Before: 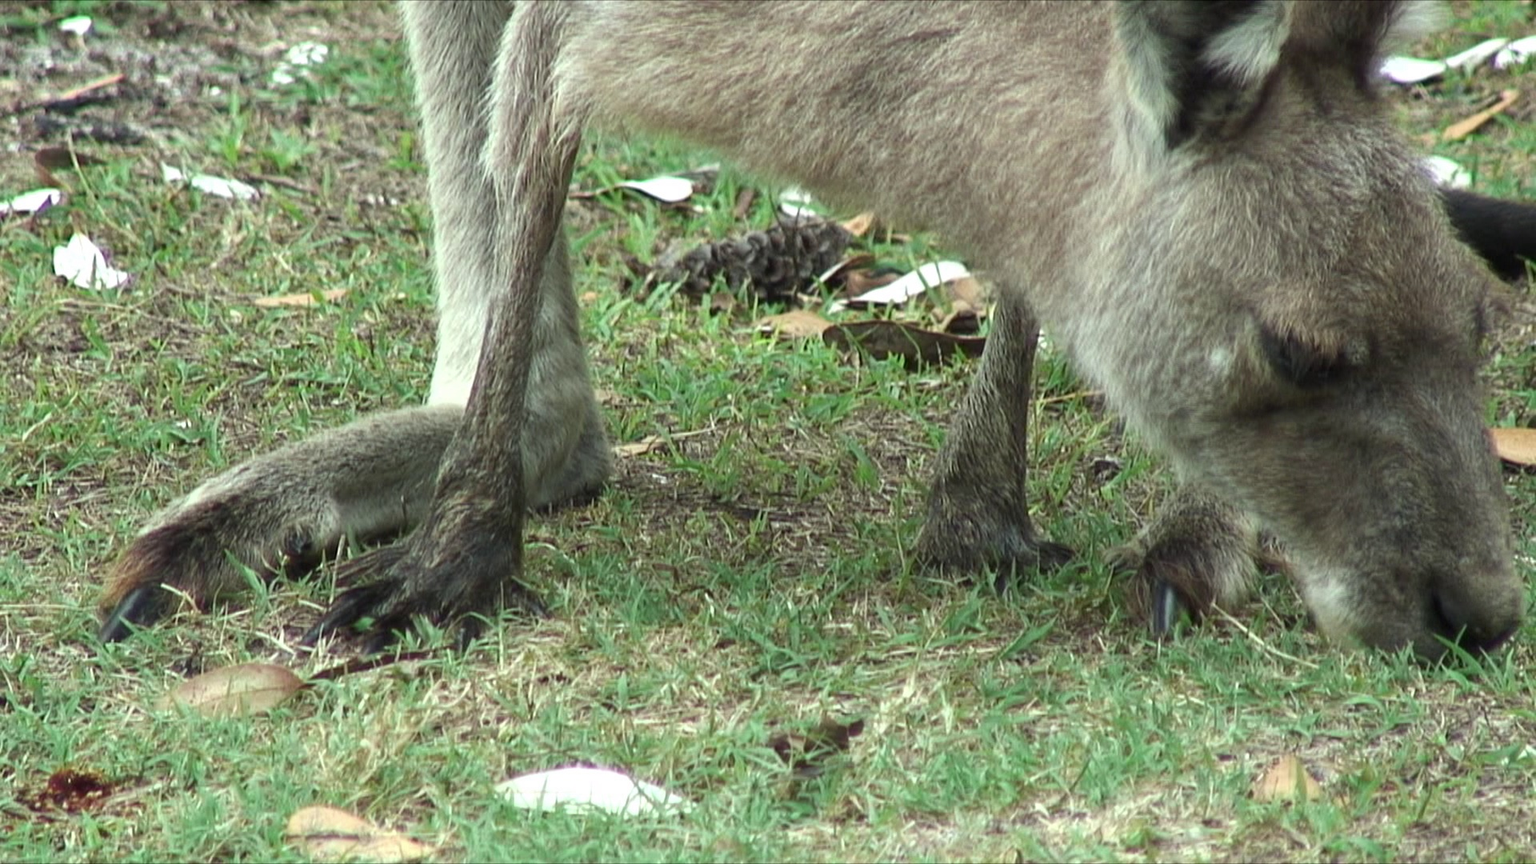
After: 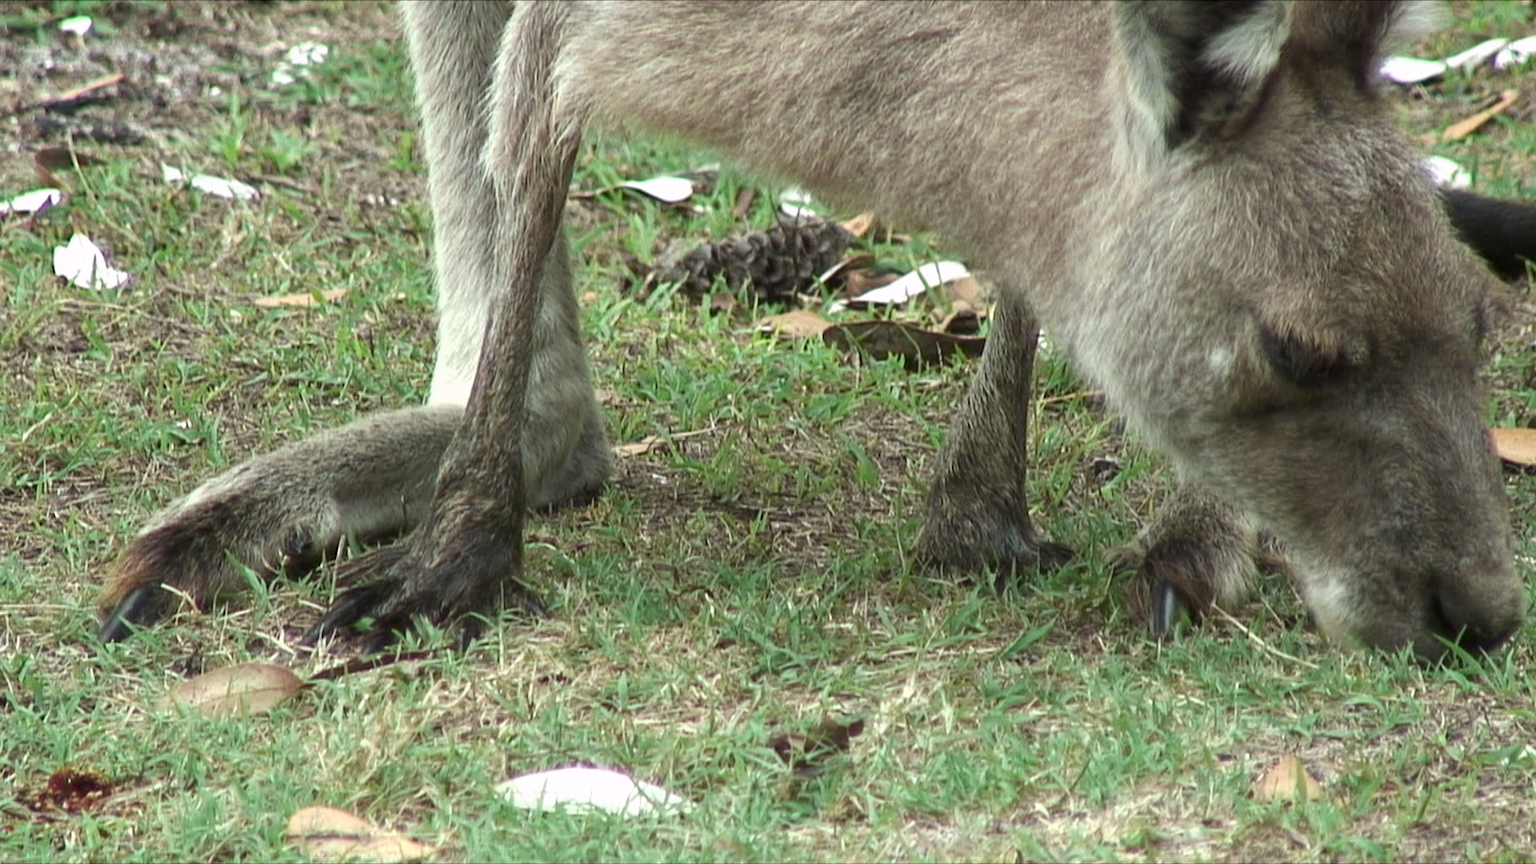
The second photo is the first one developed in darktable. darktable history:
color correction: highlights a* 3.17, highlights b* -0.922, shadows a* -0.073, shadows b* 2.41, saturation 0.975
exposure: compensate highlight preservation false
